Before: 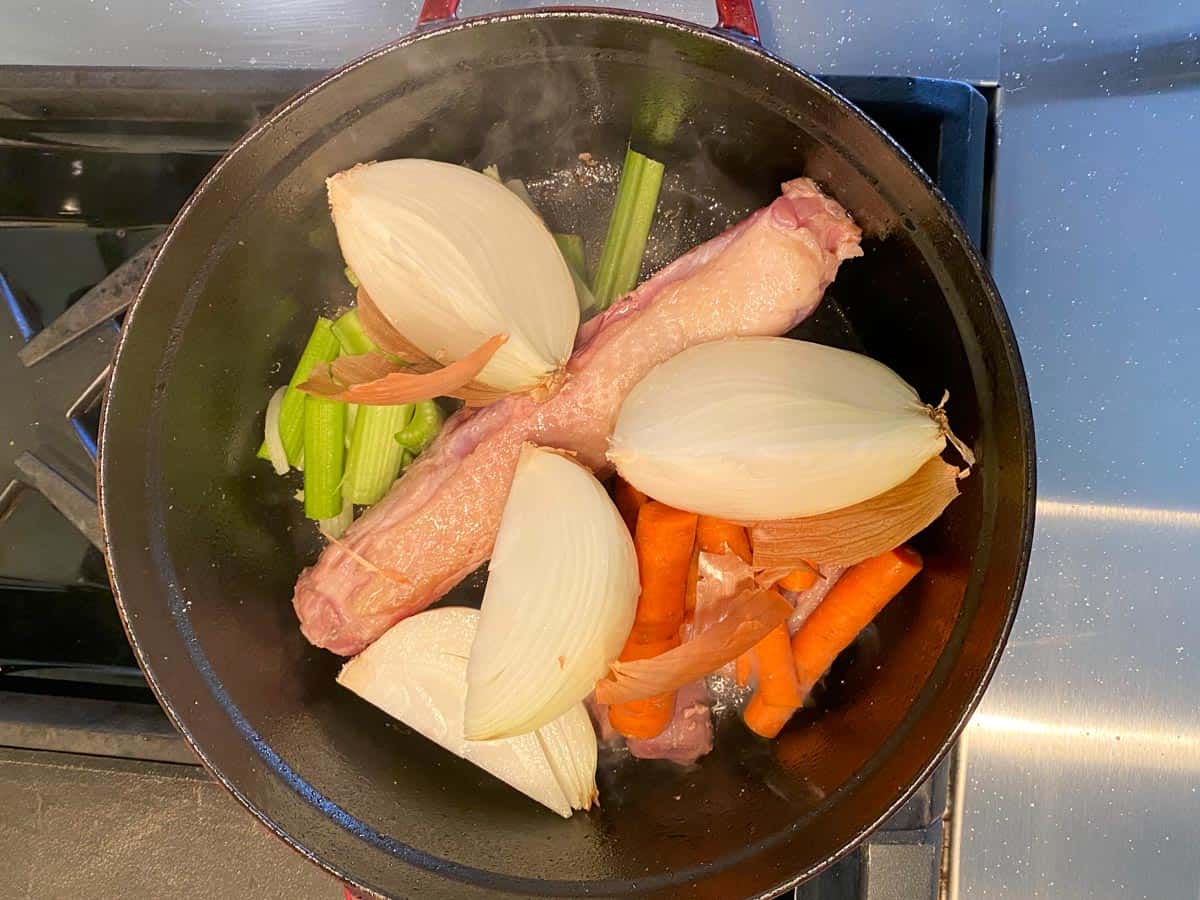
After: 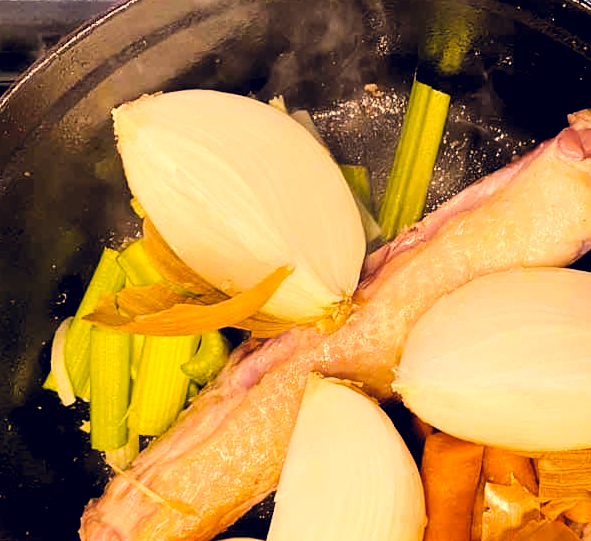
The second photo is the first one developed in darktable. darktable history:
tone curve: curves: ch0 [(0, 0) (0.003, 0.006) (0.011, 0.007) (0.025, 0.009) (0.044, 0.012) (0.069, 0.021) (0.1, 0.036) (0.136, 0.056) (0.177, 0.105) (0.224, 0.165) (0.277, 0.251) (0.335, 0.344) (0.399, 0.439) (0.468, 0.532) (0.543, 0.628) (0.623, 0.718) (0.709, 0.797) (0.801, 0.874) (0.898, 0.943) (1, 1)], preserve colors none
haze removal: strength -0.09, distance 0.358, compatibility mode true, adaptive false
tone equalizer: -8 EV -0.417 EV, -7 EV -0.389 EV, -6 EV -0.333 EV, -5 EV -0.222 EV, -3 EV 0.222 EV, -2 EV 0.333 EV, -1 EV 0.389 EV, +0 EV 0.417 EV, edges refinement/feathering 500, mask exposure compensation -1.57 EV, preserve details no
color balance rgb: linear chroma grading › global chroma 15%, perceptual saturation grading › global saturation 30%
levels: levels [0.116, 0.574, 1]
color correction: highlights a* 19.59, highlights b* 27.49, shadows a* 3.46, shadows b* -17.28, saturation 0.73
crop: left 17.835%, top 7.675%, right 32.881%, bottom 32.213%
